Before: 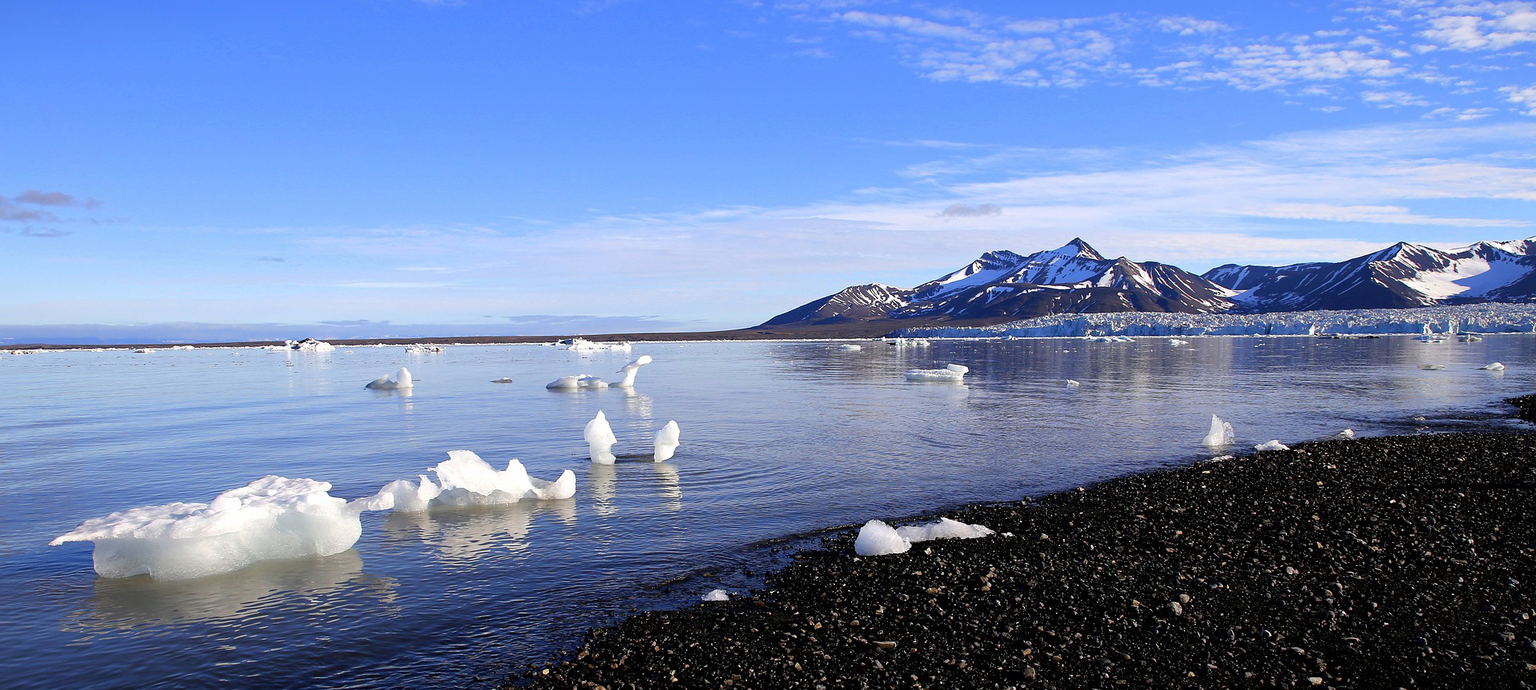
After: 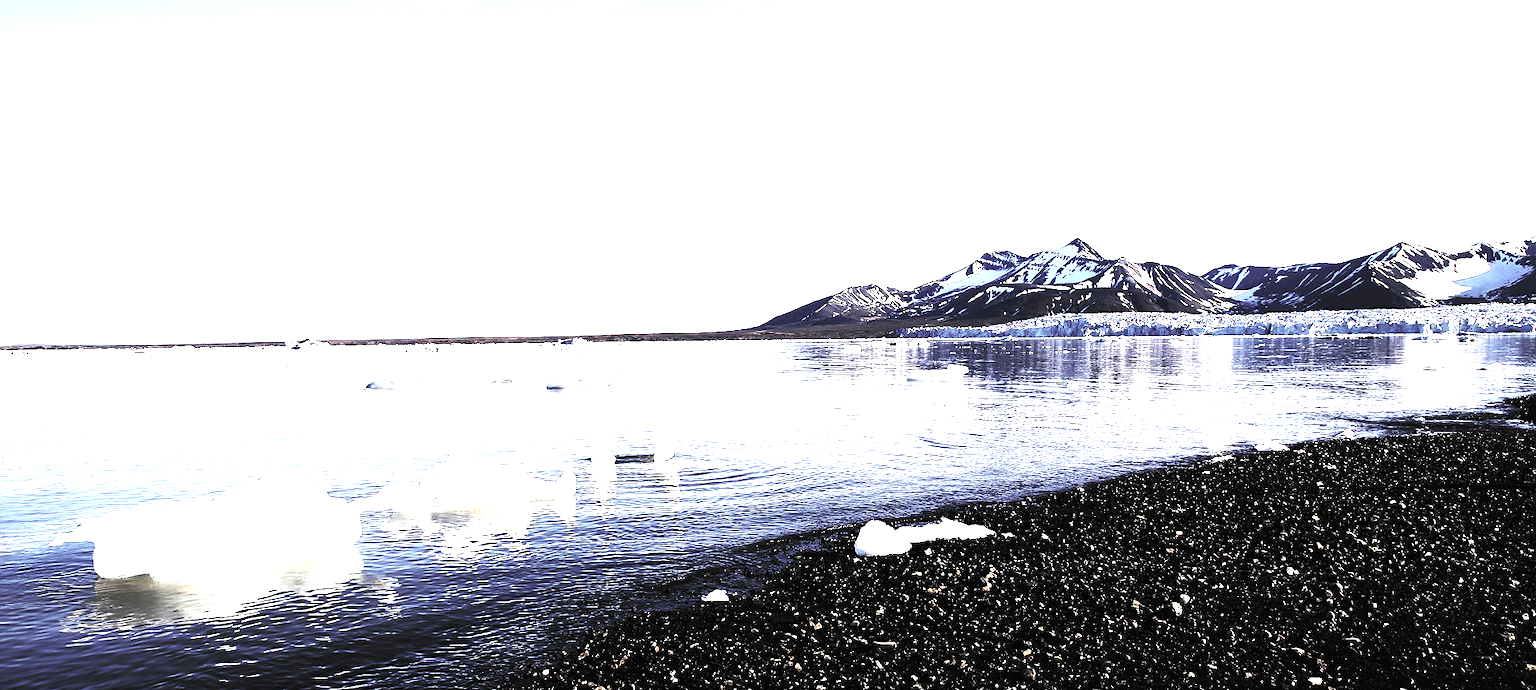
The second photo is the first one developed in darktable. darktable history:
contrast brightness saturation: contrast 0.2, brightness 0.16, saturation 0.22
color correction: saturation 0.8
levels: levels [0.129, 0.519, 0.867]
color zones: curves: ch1 [(0, 0.292) (0.001, 0.292) (0.2, 0.264) (0.4, 0.248) (0.6, 0.248) (0.8, 0.264) (0.999, 0.292) (1, 0.292)]
base curve: curves: ch0 [(0, 0.015) (0.085, 0.116) (0.134, 0.298) (0.19, 0.545) (0.296, 0.764) (0.599, 0.982) (1, 1)], preserve colors none
